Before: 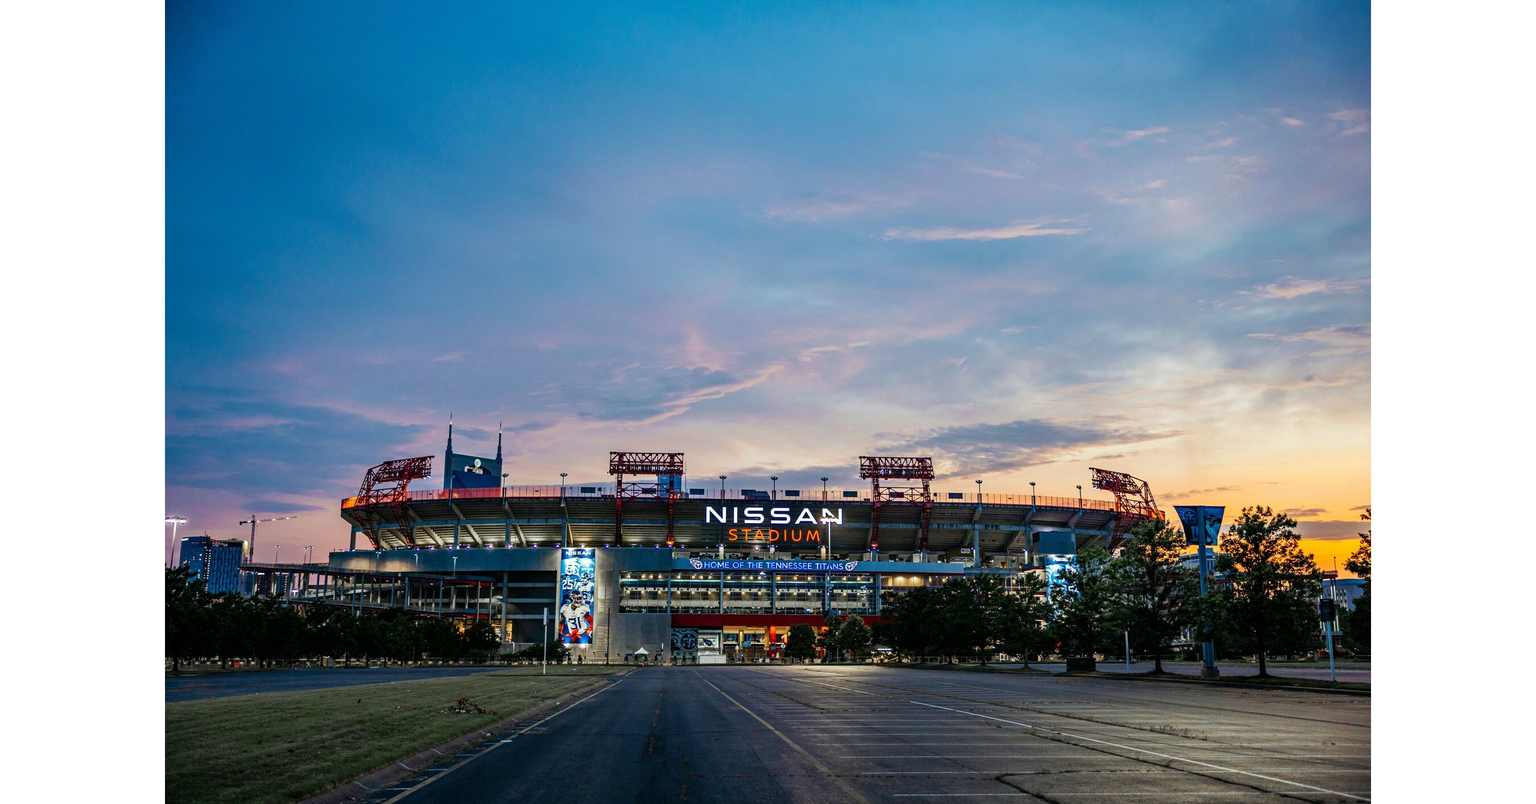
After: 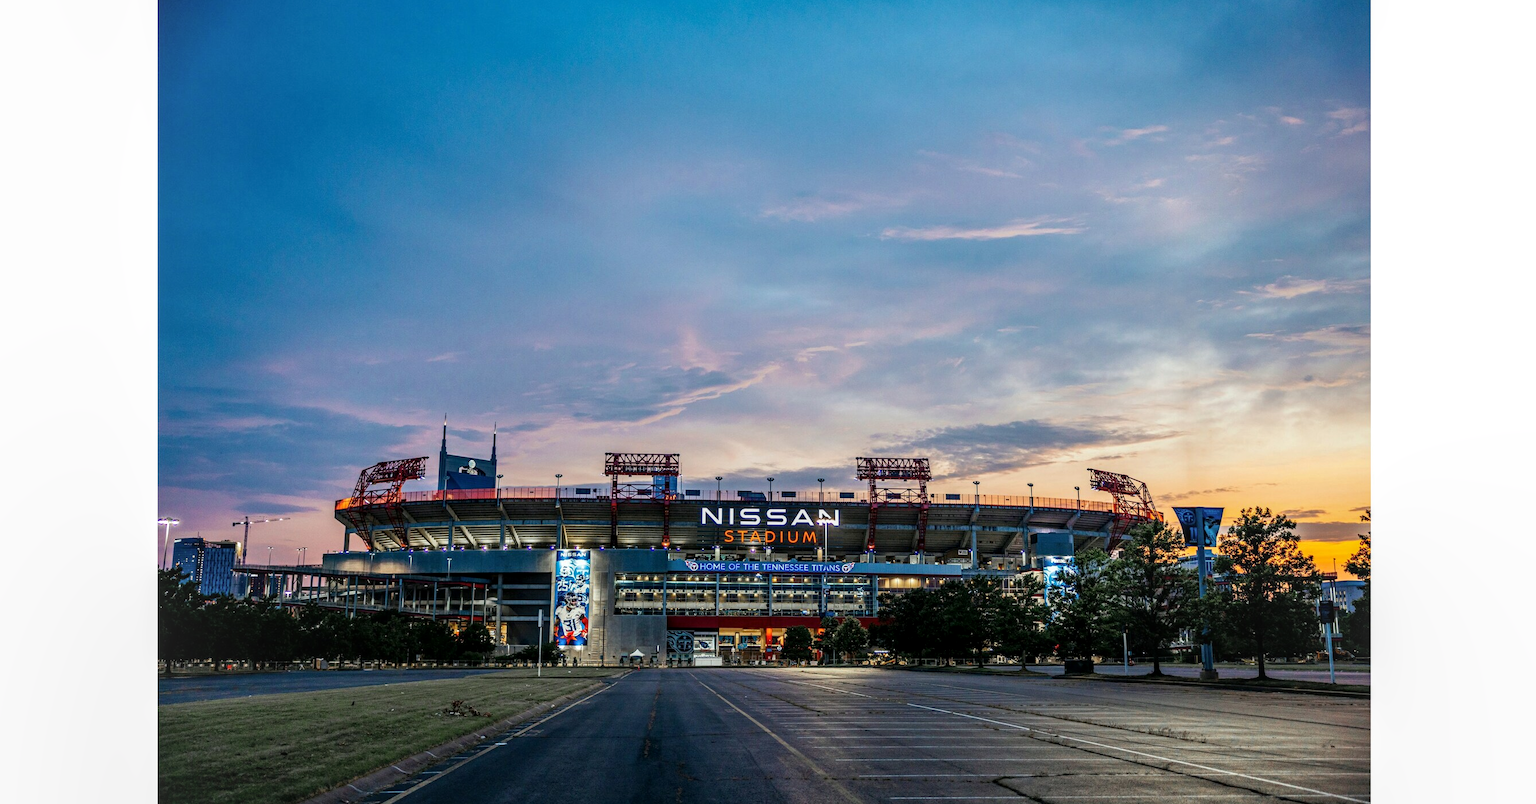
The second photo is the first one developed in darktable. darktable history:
local contrast: on, module defaults
crop and rotate: left 0.571%, top 0.3%, bottom 0.282%
